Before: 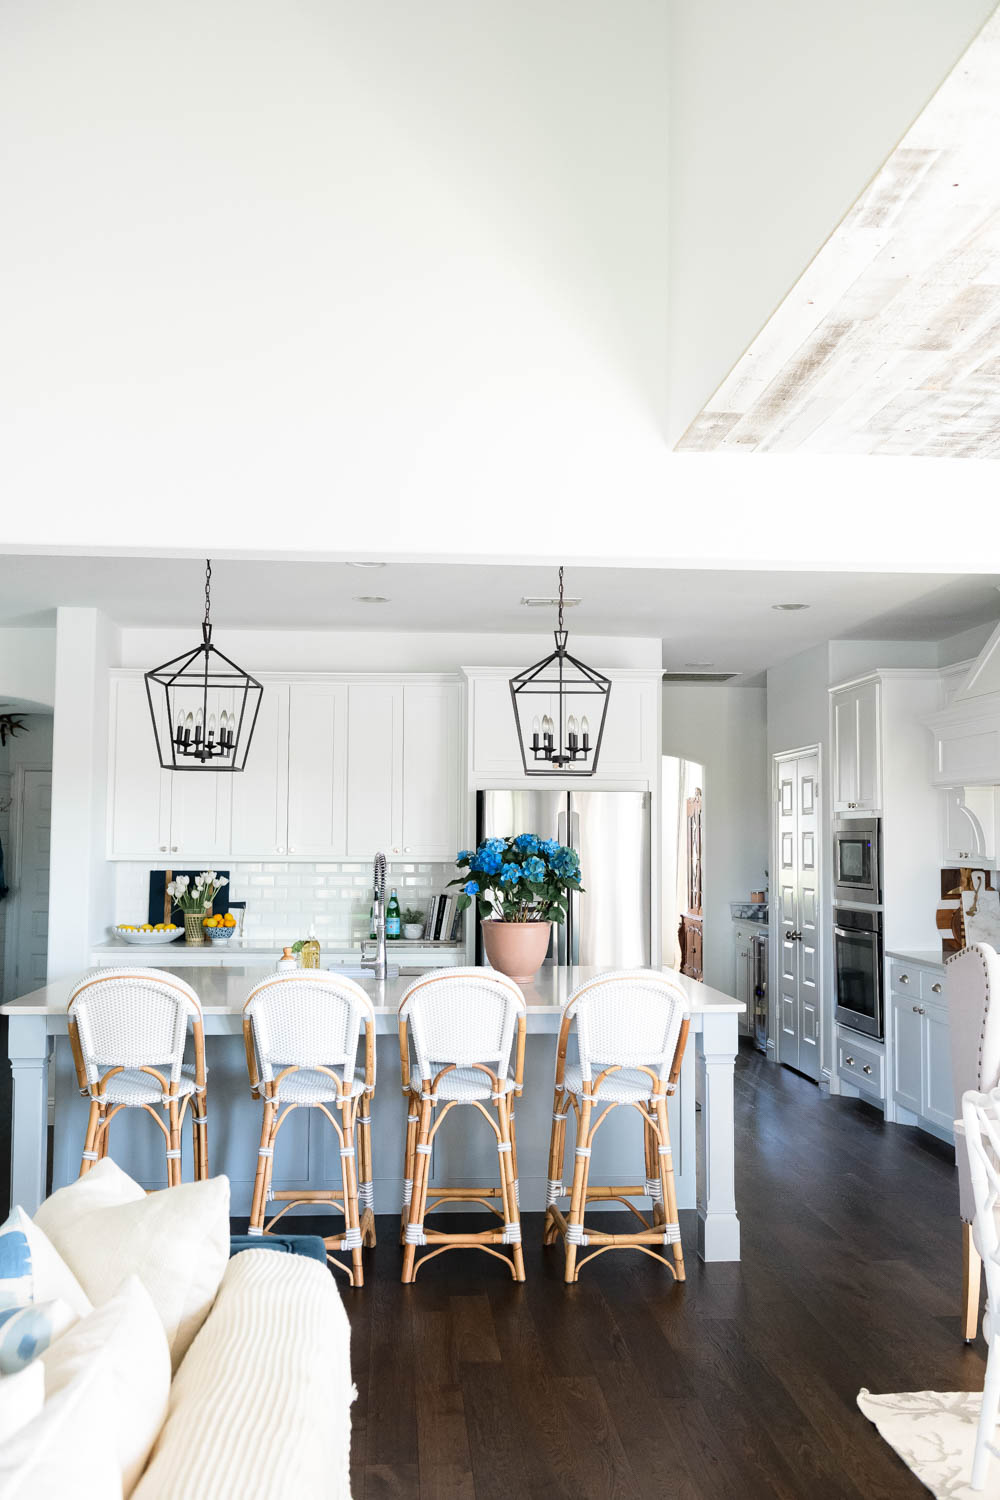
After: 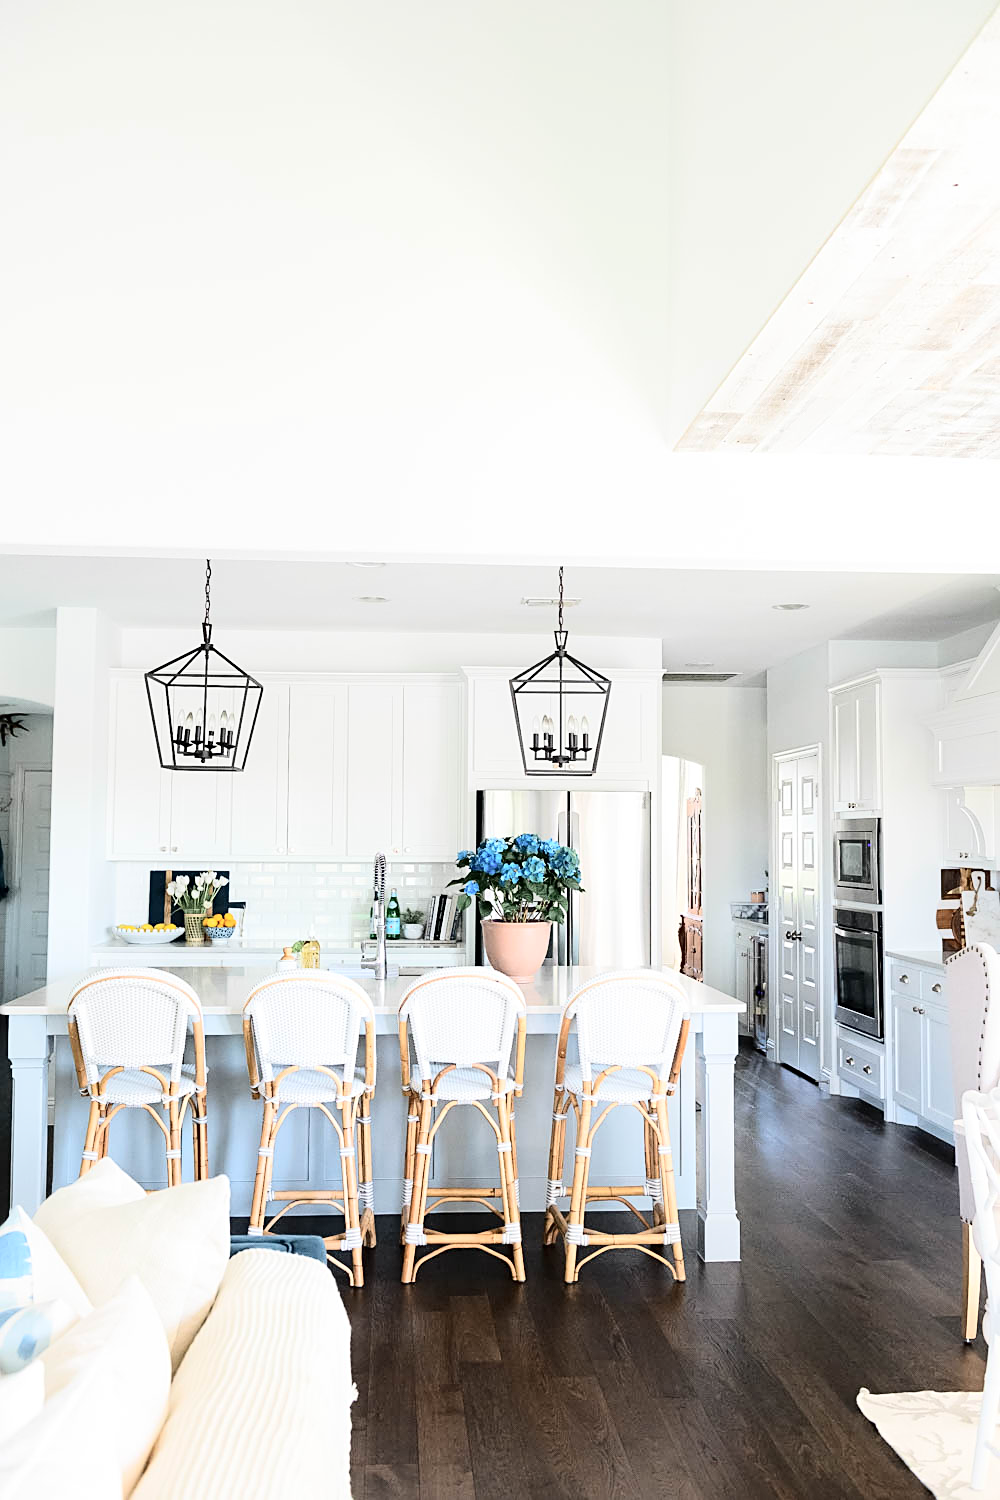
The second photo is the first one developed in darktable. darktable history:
tone curve: curves: ch0 [(0, 0) (0.003, 0.003) (0.011, 0.01) (0.025, 0.023) (0.044, 0.041) (0.069, 0.064) (0.1, 0.094) (0.136, 0.143) (0.177, 0.205) (0.224, 0.281) (0.277, 0.367) (0.335, 0.457) (0.399, 0.542) (0.468, 0.629) (0.543, 0.711) (0.623, 0.788) (0.709, 0.863) (0.801, 0.912) (0.898, 0.955) (1, 1)], color space Lab, independent channels, preserve colors none
sharpen: on, module defaults
